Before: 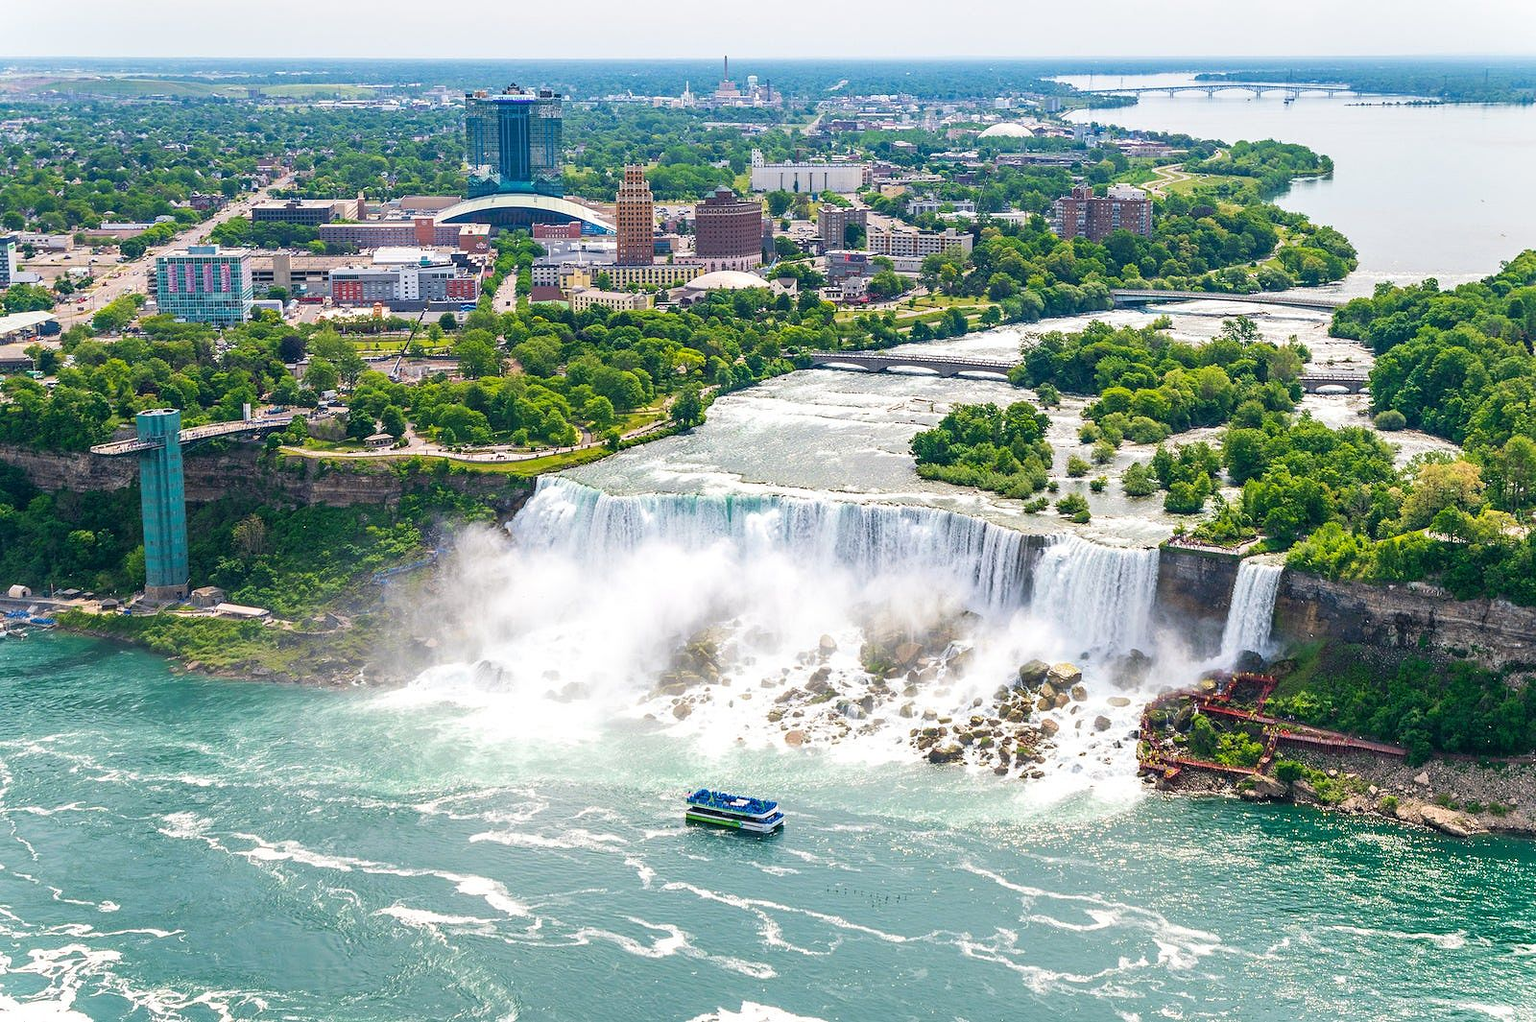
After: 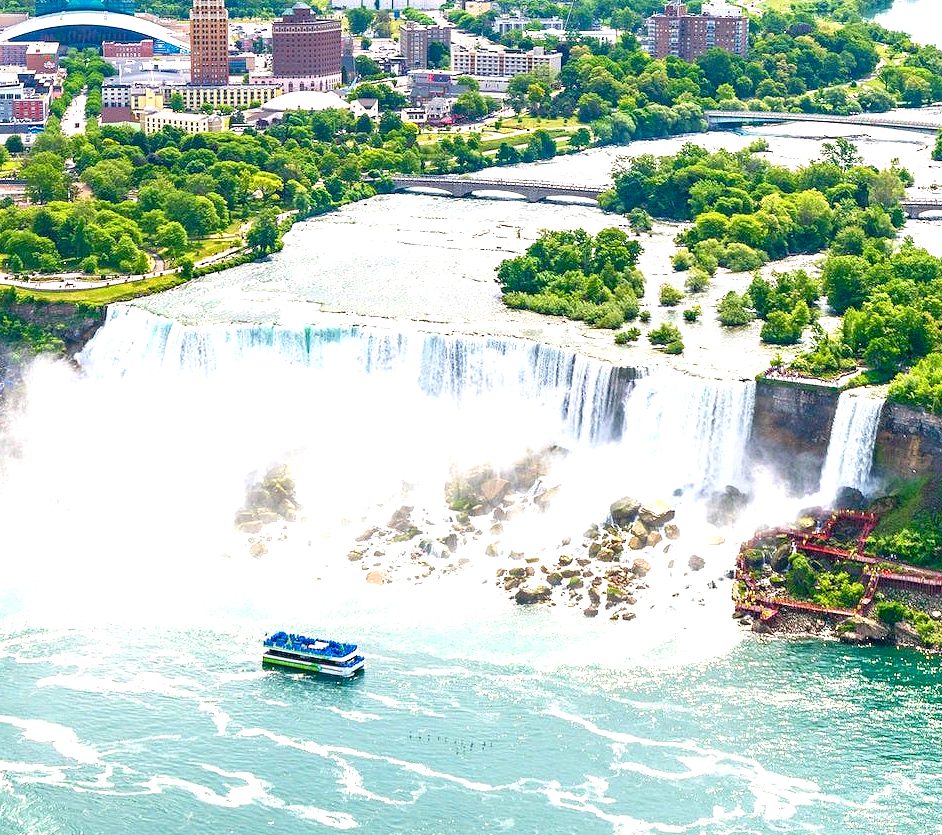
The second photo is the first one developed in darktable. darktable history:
color balance rgb: power › hue 73.67°, global offset › luminance -0.503%, perceptual saturation grading › global saturation 20%, perceptual saturation grading › highlights -25.39%, perceptual saturation grading › shadows 25.946%, global vibrance 20%
crop and rotate: left 28.258%, top 17.937%, right 12.805%, bottom 3.636%
exposure: black level correction 0, exposure 1.001 EV, compensate exposure bias true, compensate highlight preservation false
contrast brightness saturation: contrast -0.083, brightness -0.042, saturation -0.112
